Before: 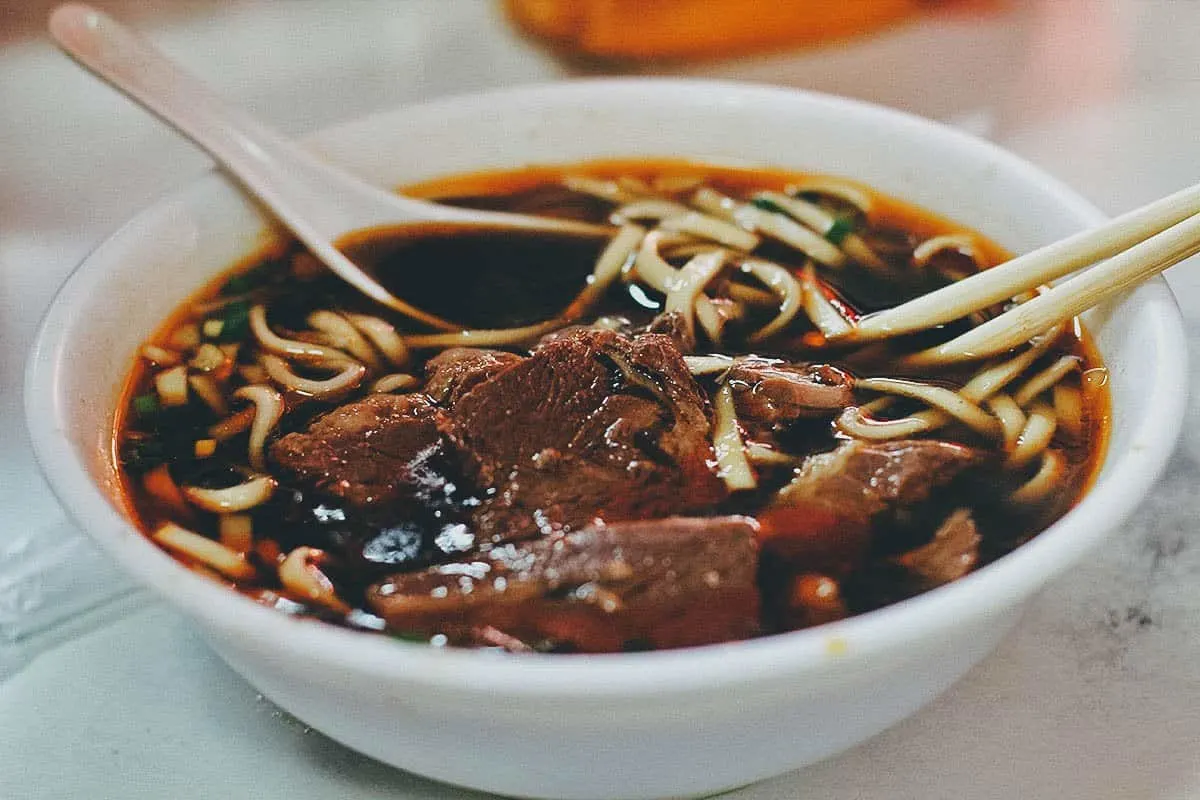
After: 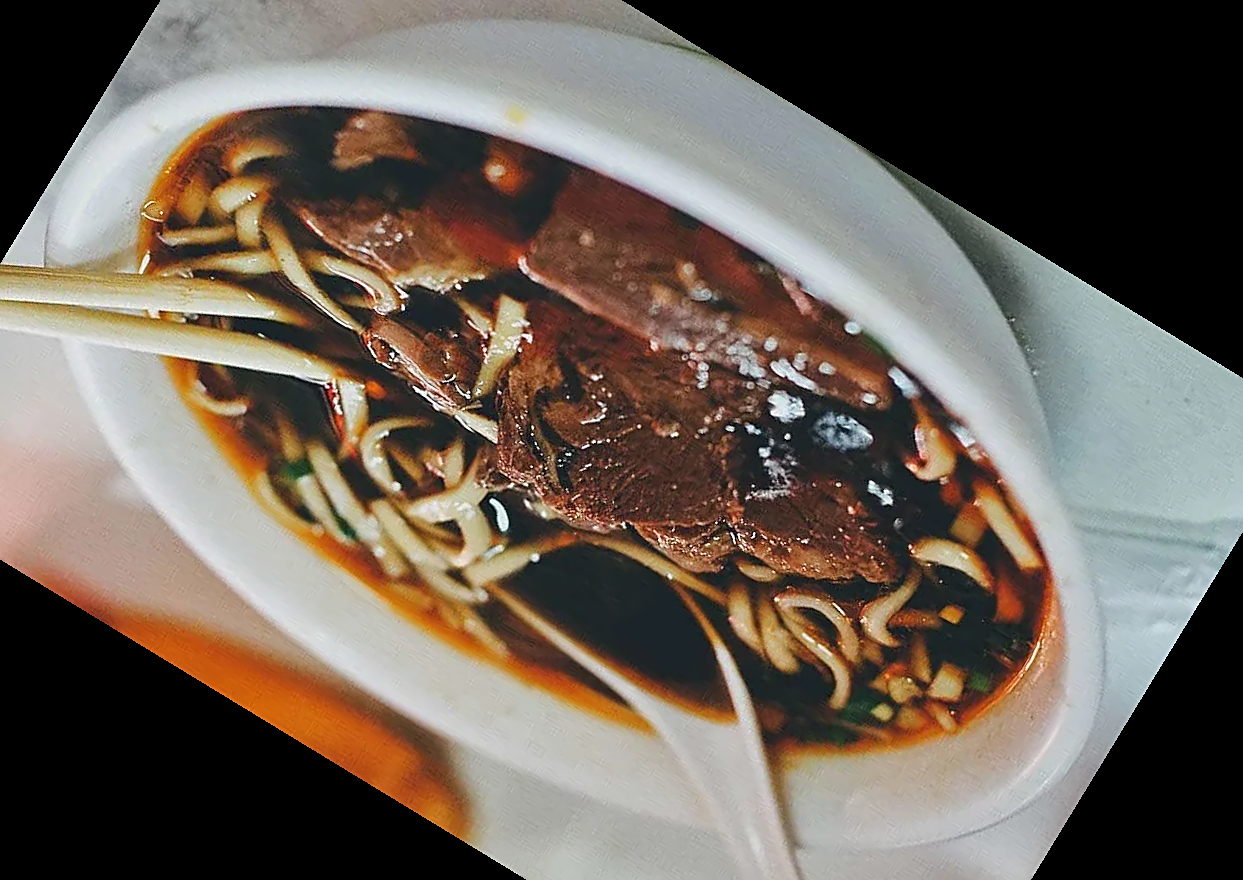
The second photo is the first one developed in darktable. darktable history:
sharpen: on, module defaults
crop and rotate: angle 148.68°, left 9.111%, top 15.603%, right 4.588%, bottom 17.041%
